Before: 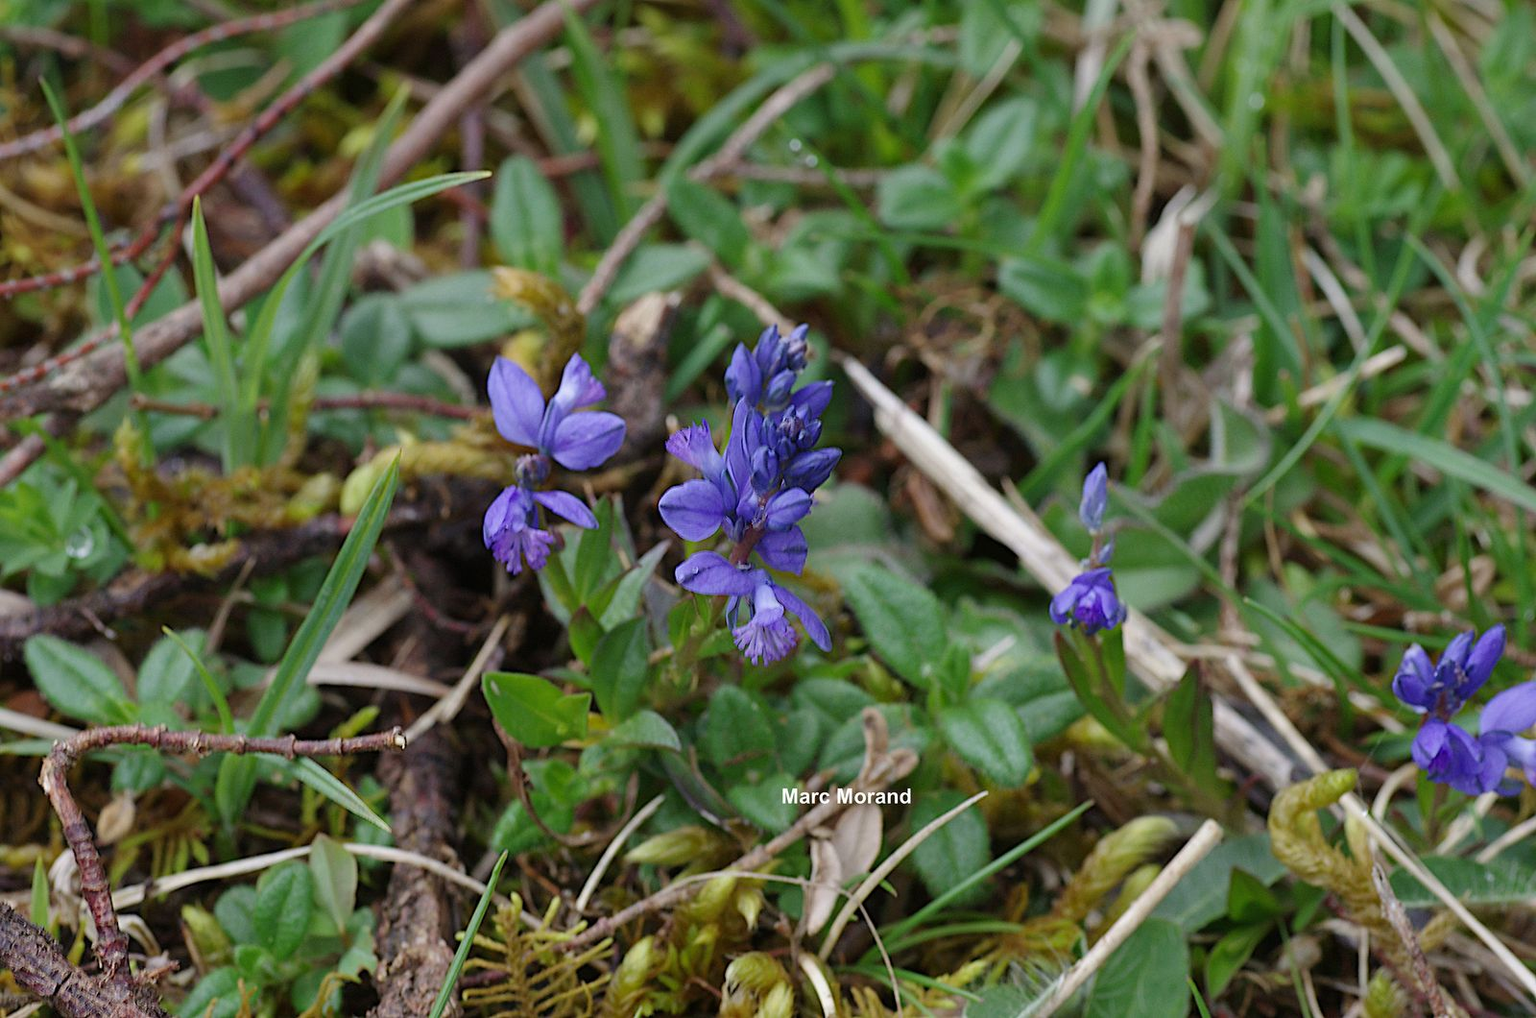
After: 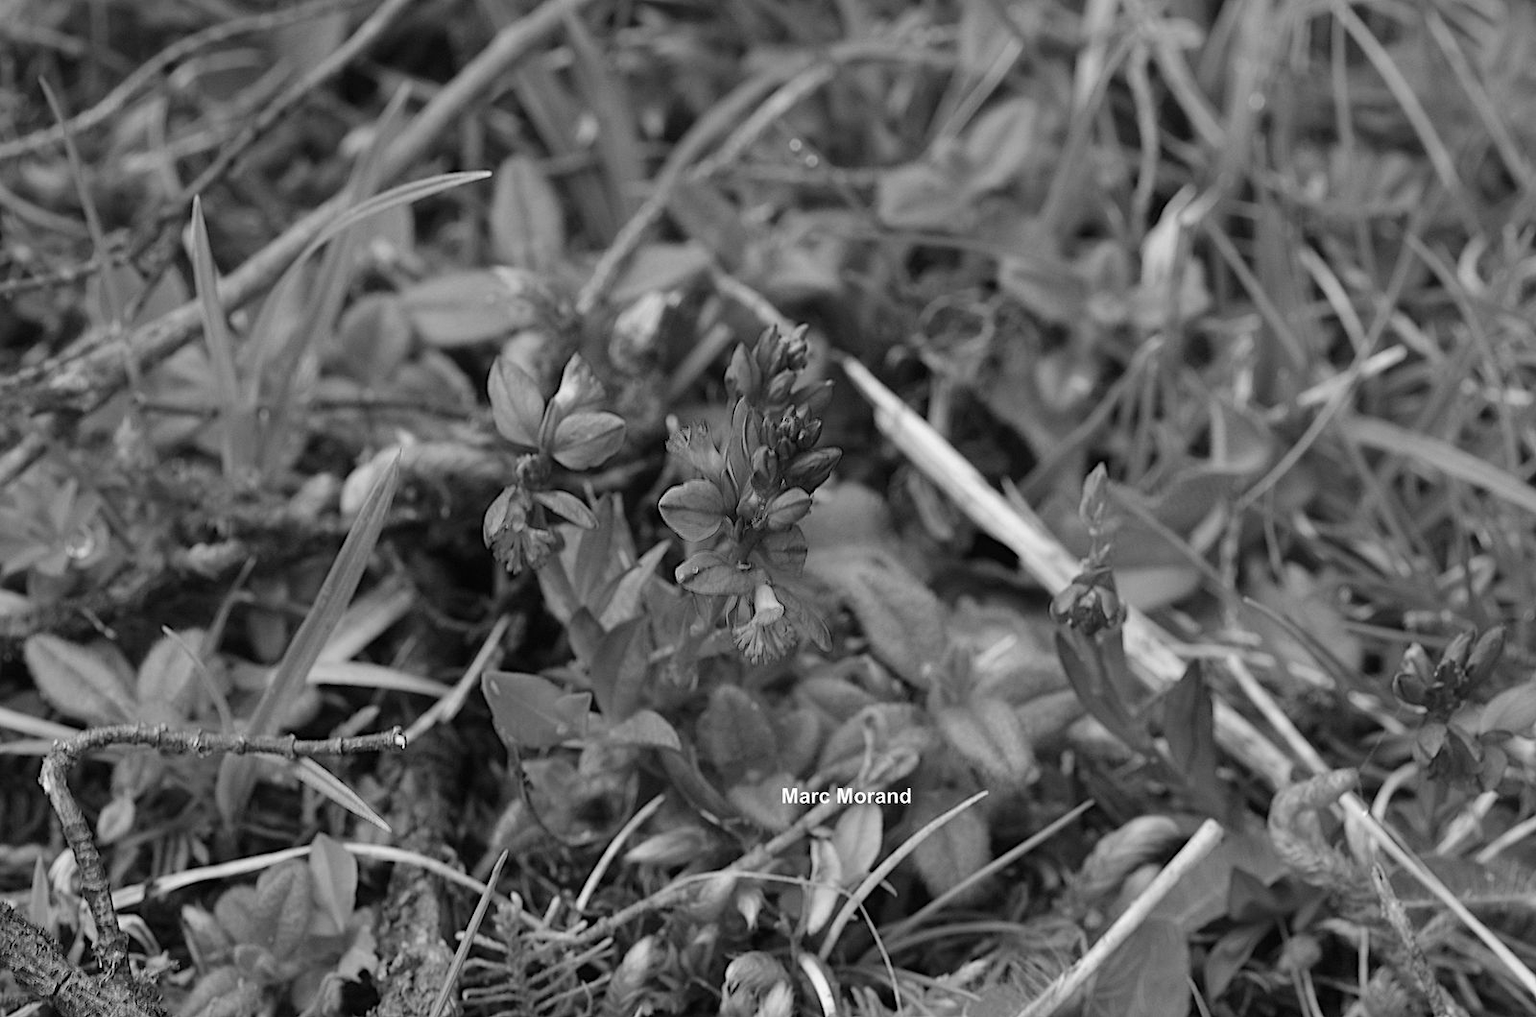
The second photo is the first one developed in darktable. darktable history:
shadows and highlights: shadows -10, white point adjustment 1.5, highlights 10
monochrome: size 3.1
velvia: on, module defaults
